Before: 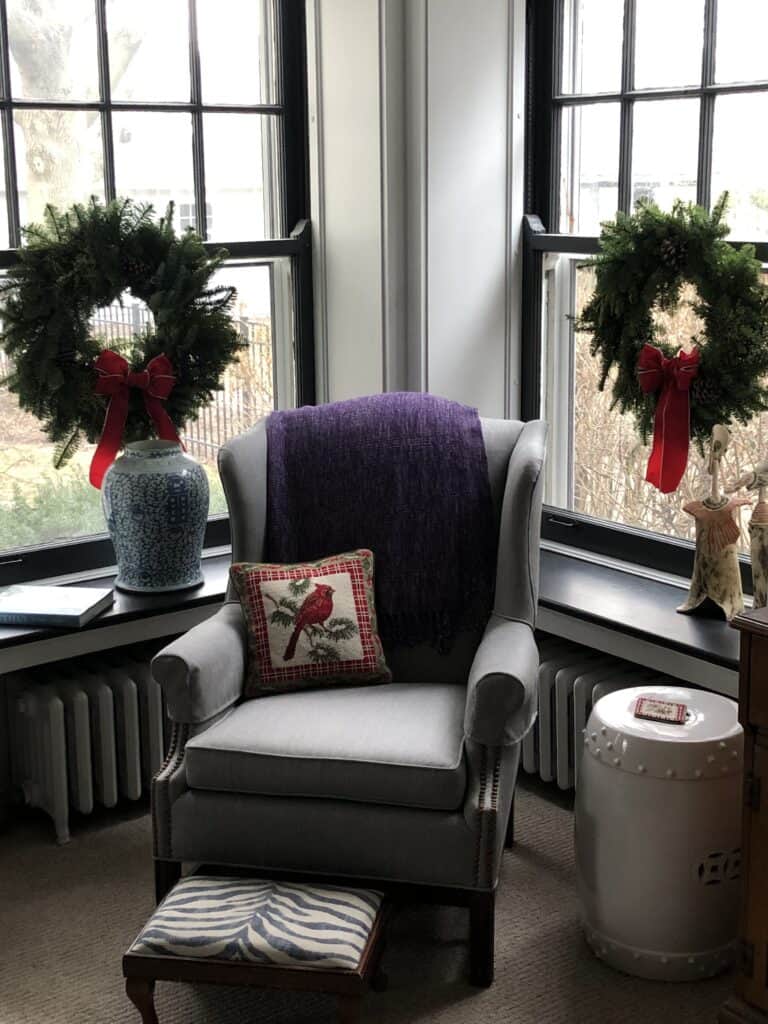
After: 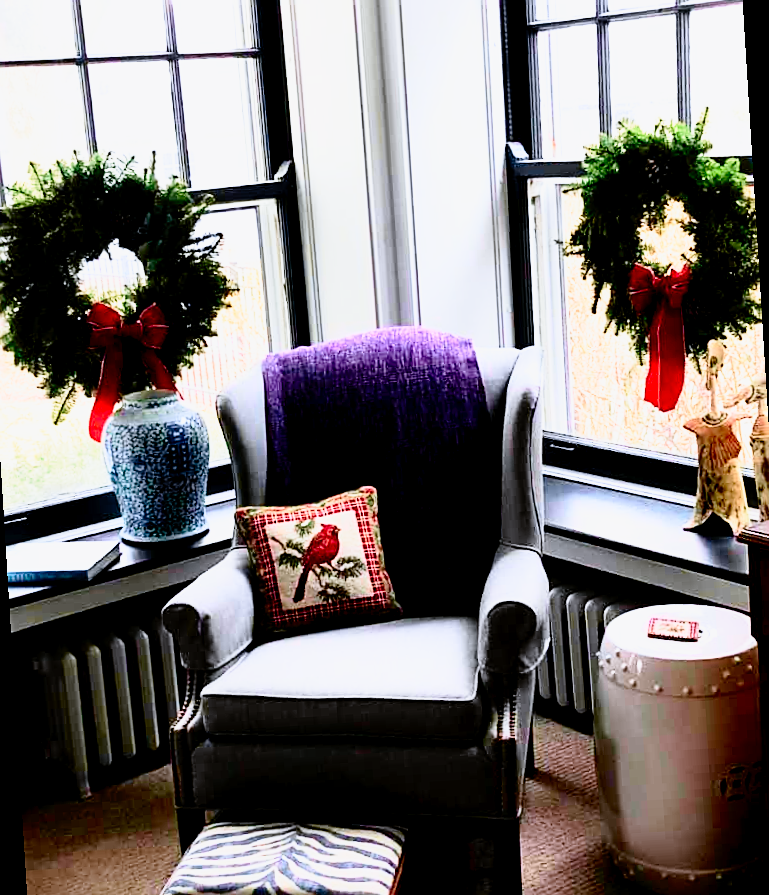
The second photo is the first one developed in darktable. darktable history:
sharpen: on, module defaults
base curve: curves: ch0 [(0, 0) (0.012, 0.01) (0.073, 0.168) (0.31, 0.711) (0.645, 0.957) (1, 1)], preserve colors none
tone curve: curves: ch0 [(0, 0) (0.091, 0.075) (0.389, 0.441) (0.696, 0.808) (0.844, 0.908) (0.909, 0.942) (1, 0.973)]; ch1 [(0, 0) (0.437, 0.404) (0.48, 0.486) (0.5, 0.5) (0.529, 0.556) (0.58, 0.606) (0.616, 0.654) (1, 1)]; ch2 [(0, 0) (0.442, 0.415) (0.5, 0.5) (0.535, 0.567) (0.585, 0.632) (1, 1)], color space Lab, independent channels, preserve colors none
rotate and perspective: rotation -3.52°, crop left 0.036, crop right 0.964, crop top 0.081, crop bottom 0.919
color calibration: illuminant as shot in camera, x 0.358, y 0.373, temperature 4628.91 K
exposure: black level correction 0.01, exposure 0.011 EV, compensate highlight preservation false
